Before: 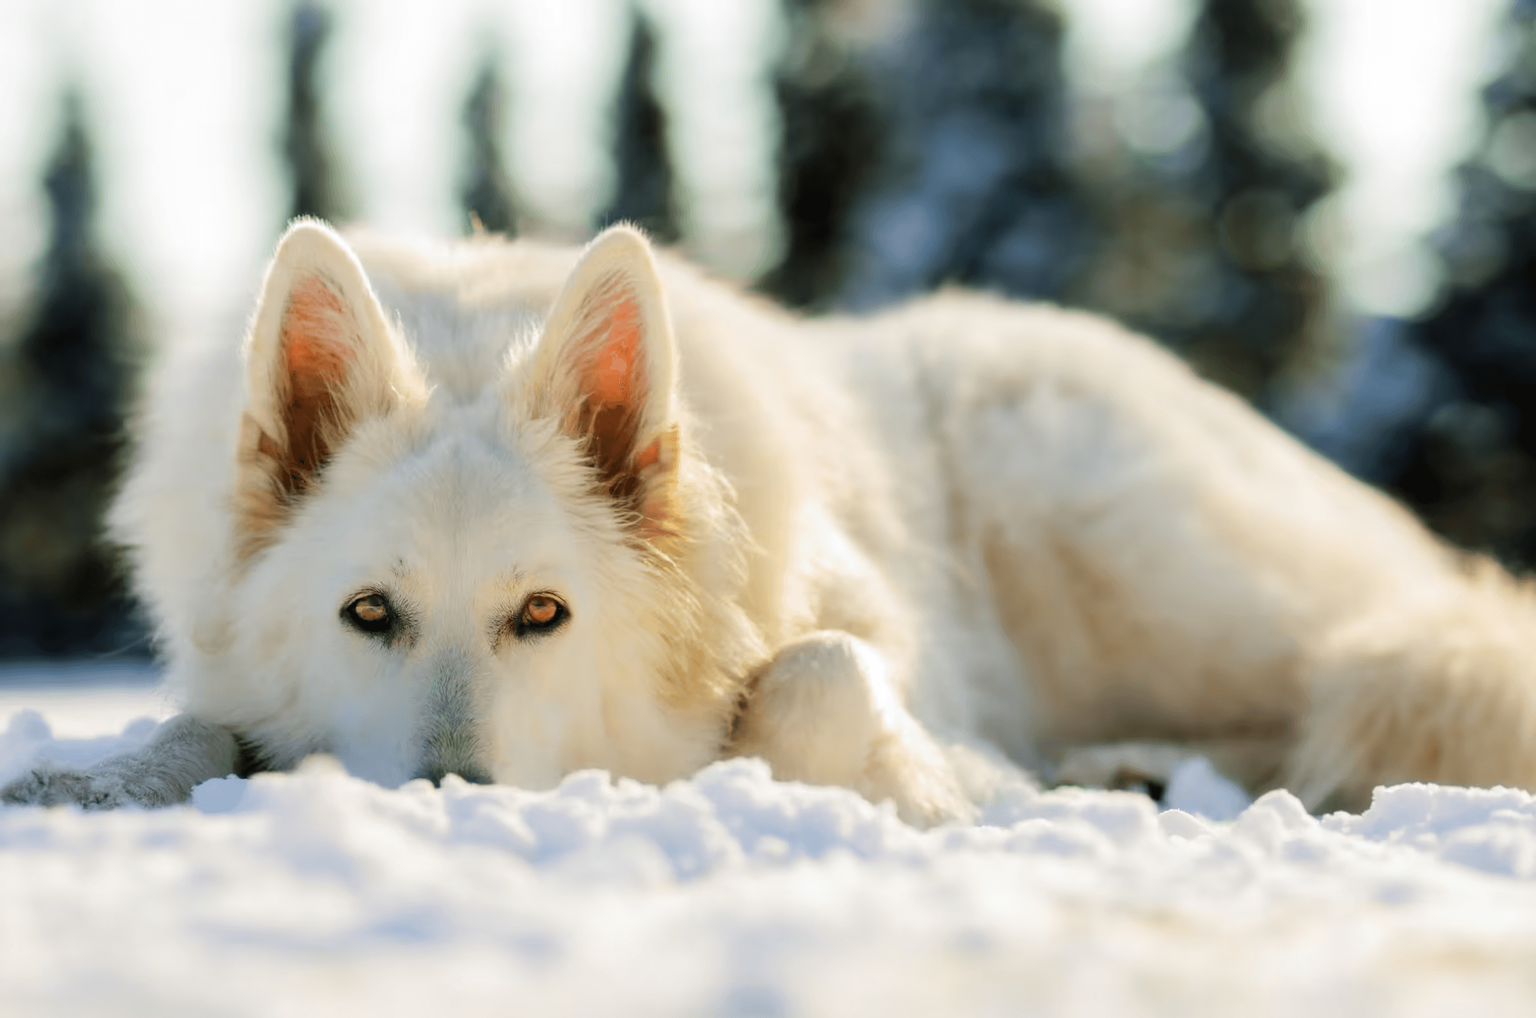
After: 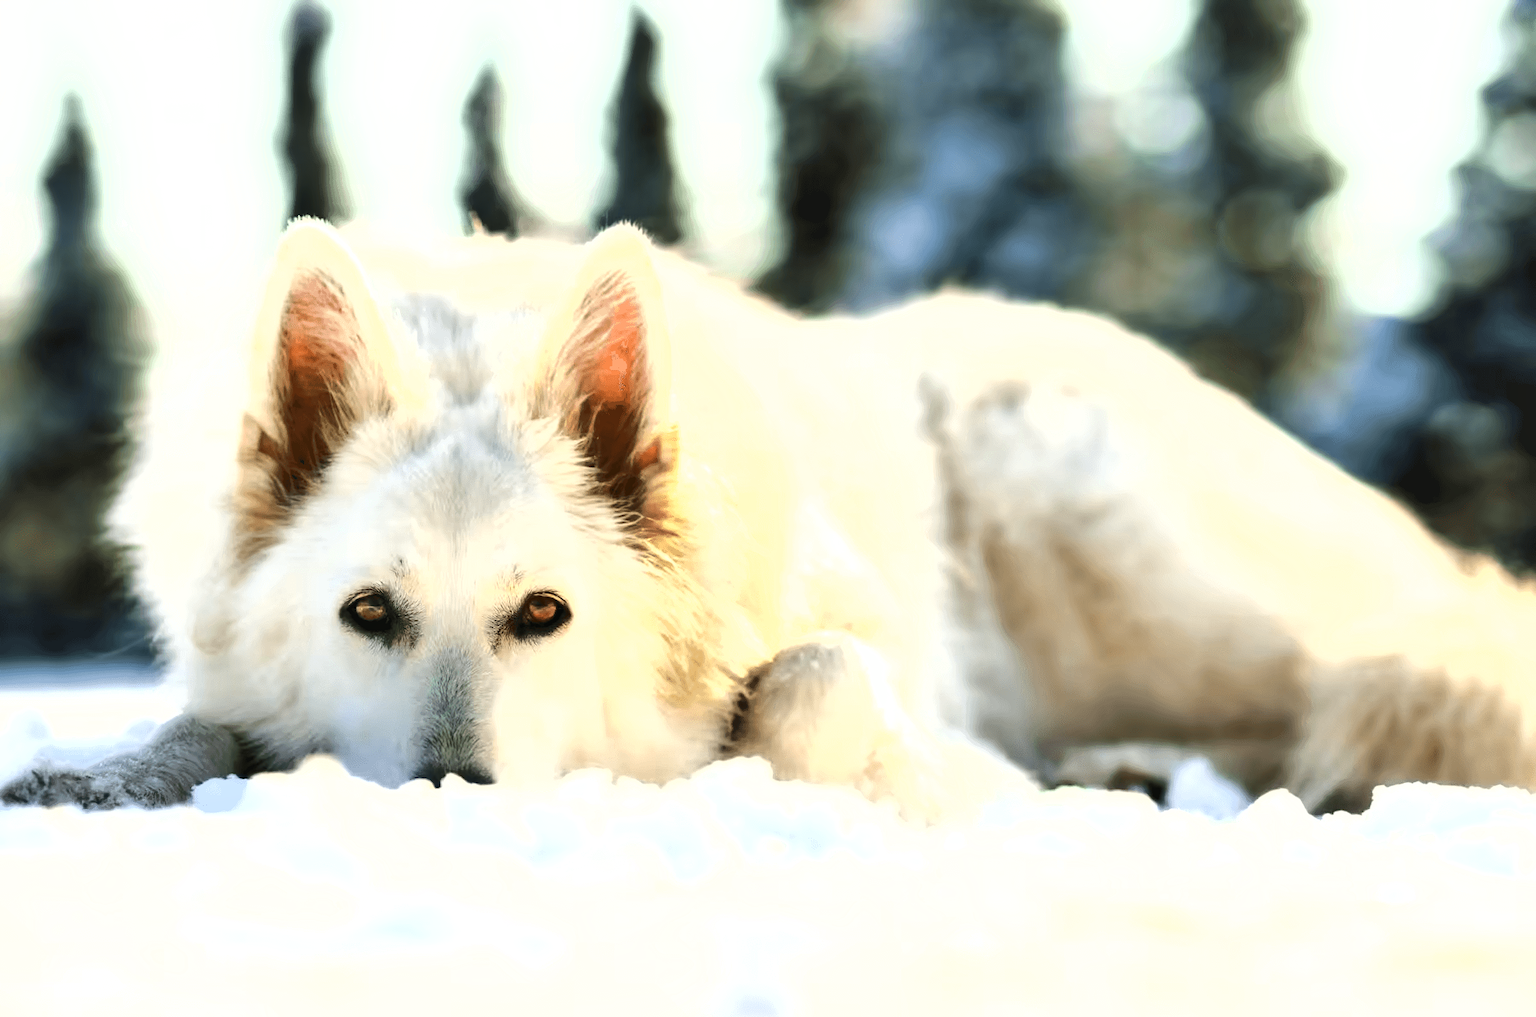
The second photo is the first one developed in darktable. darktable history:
exposure: black level correction 0, exposure 1 EV, compensate exposure bias true, compensate highlight preservation false
shadows and highlights: highlights color adjustment 0%, low approximation 0.01, soften with gaussian
